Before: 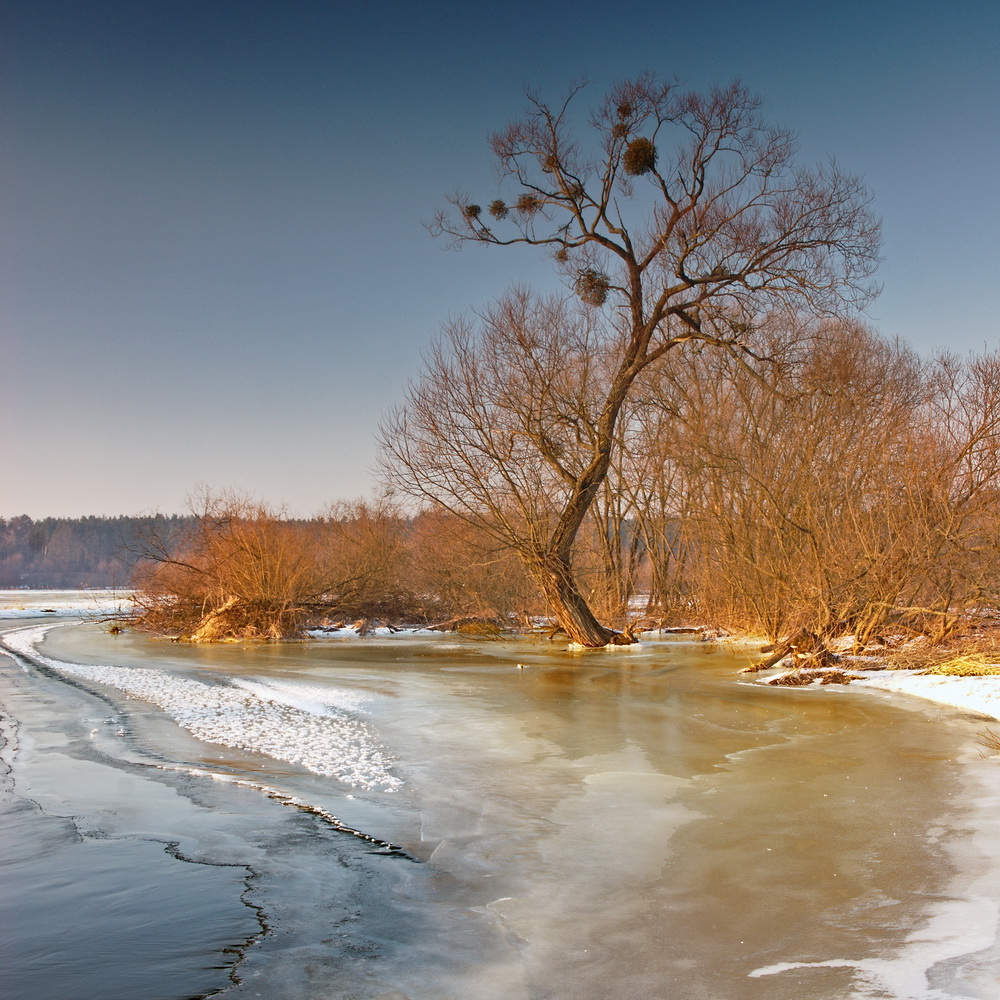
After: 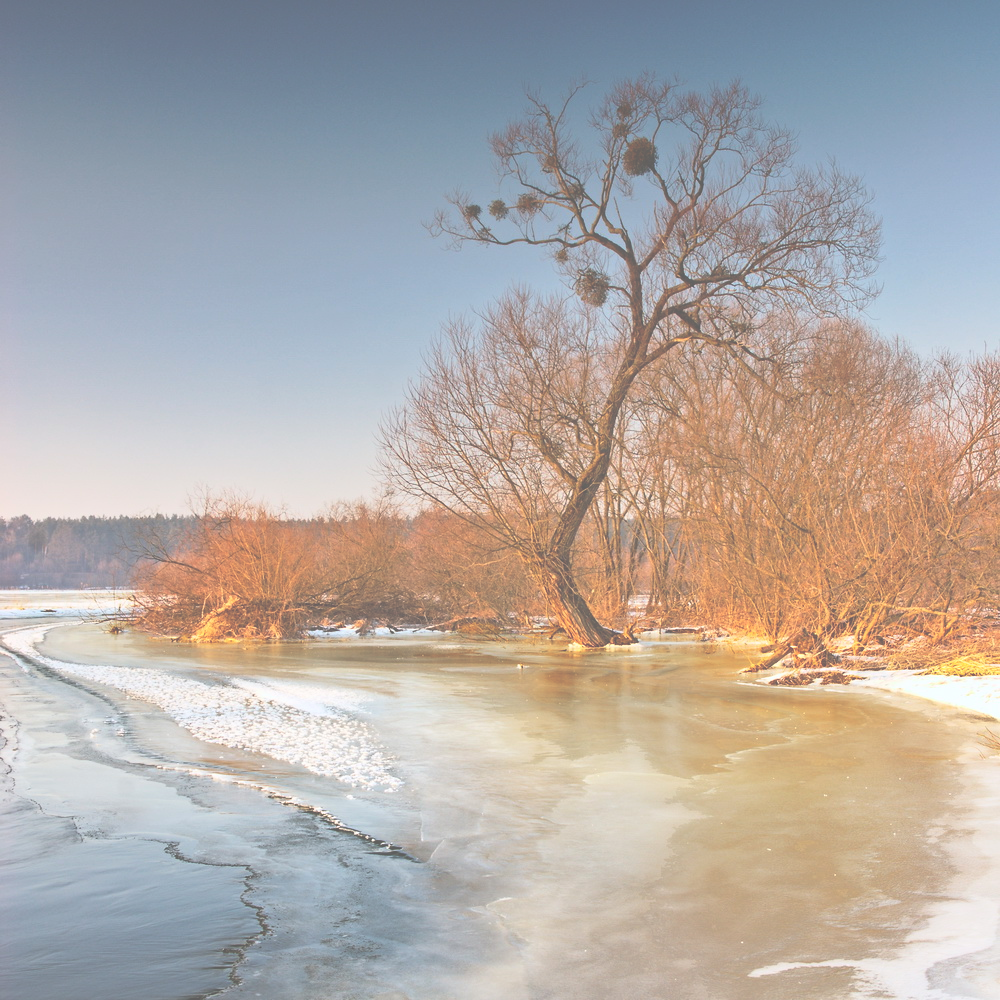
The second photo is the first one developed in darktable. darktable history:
base curve: preserve colors none
exposure: black level correction -0.087, compensate exposure bias true, compensate highlight preservation false
contrast brightness saturation: contrast 0.196, brightness 0.158, saturation 0.226
